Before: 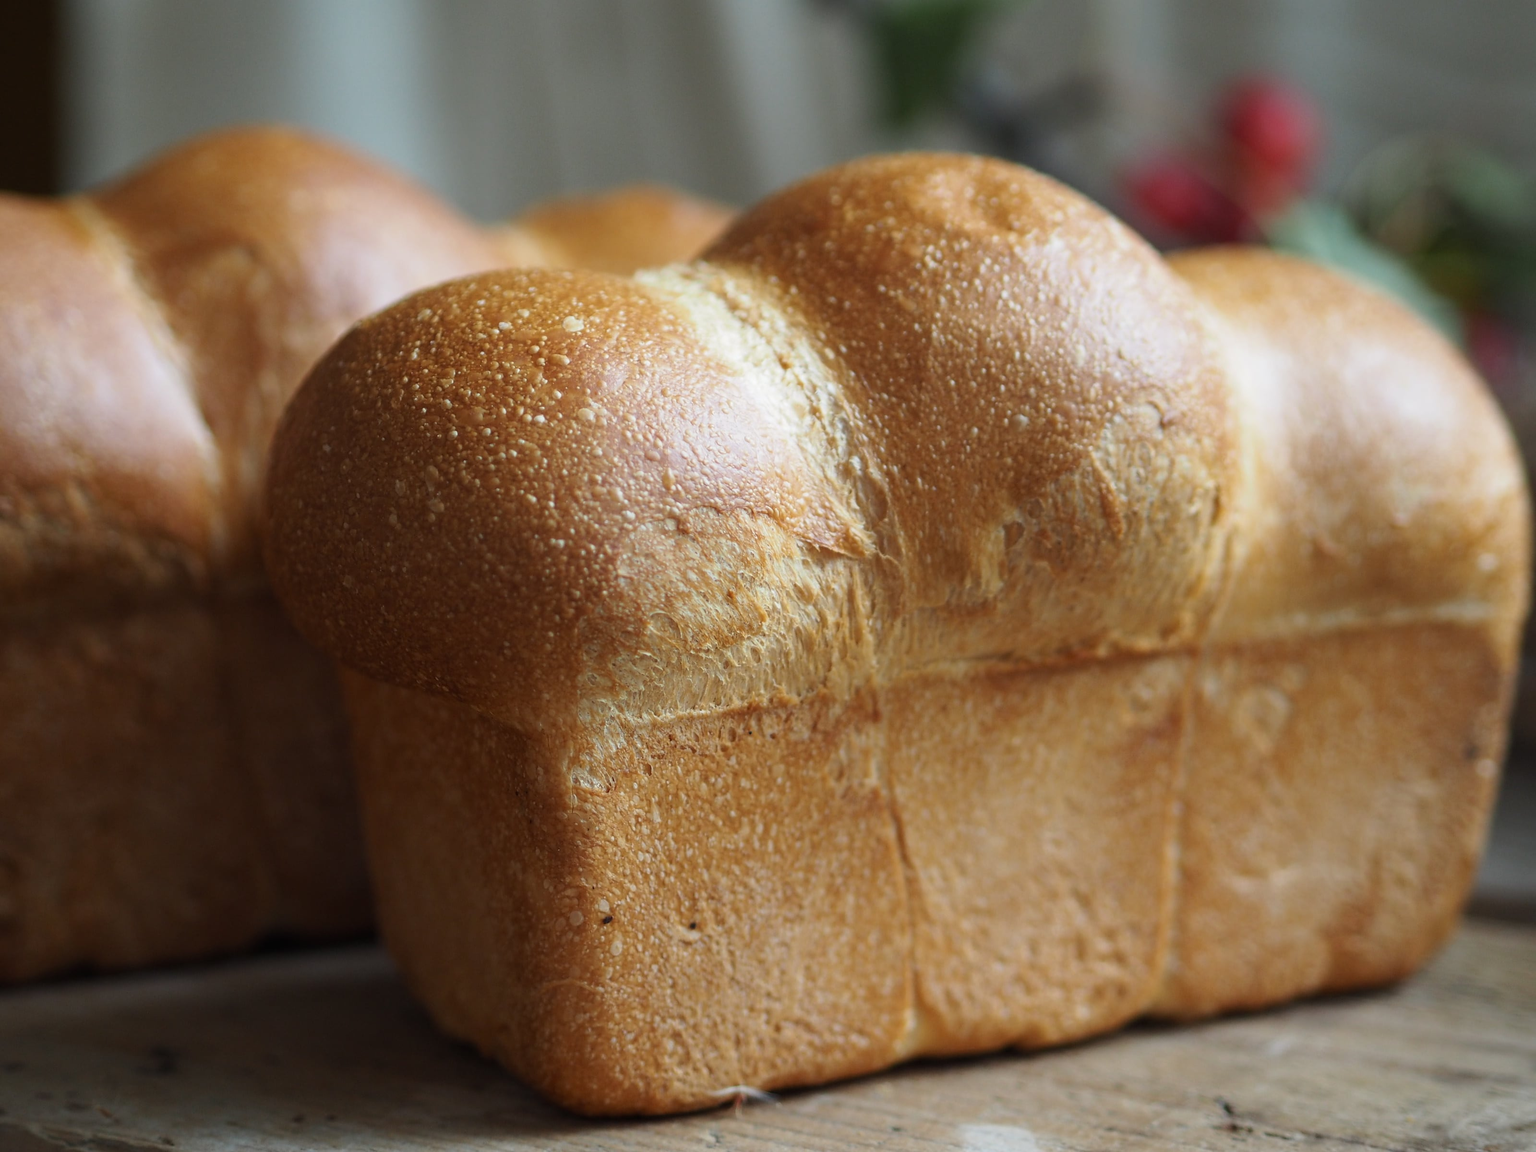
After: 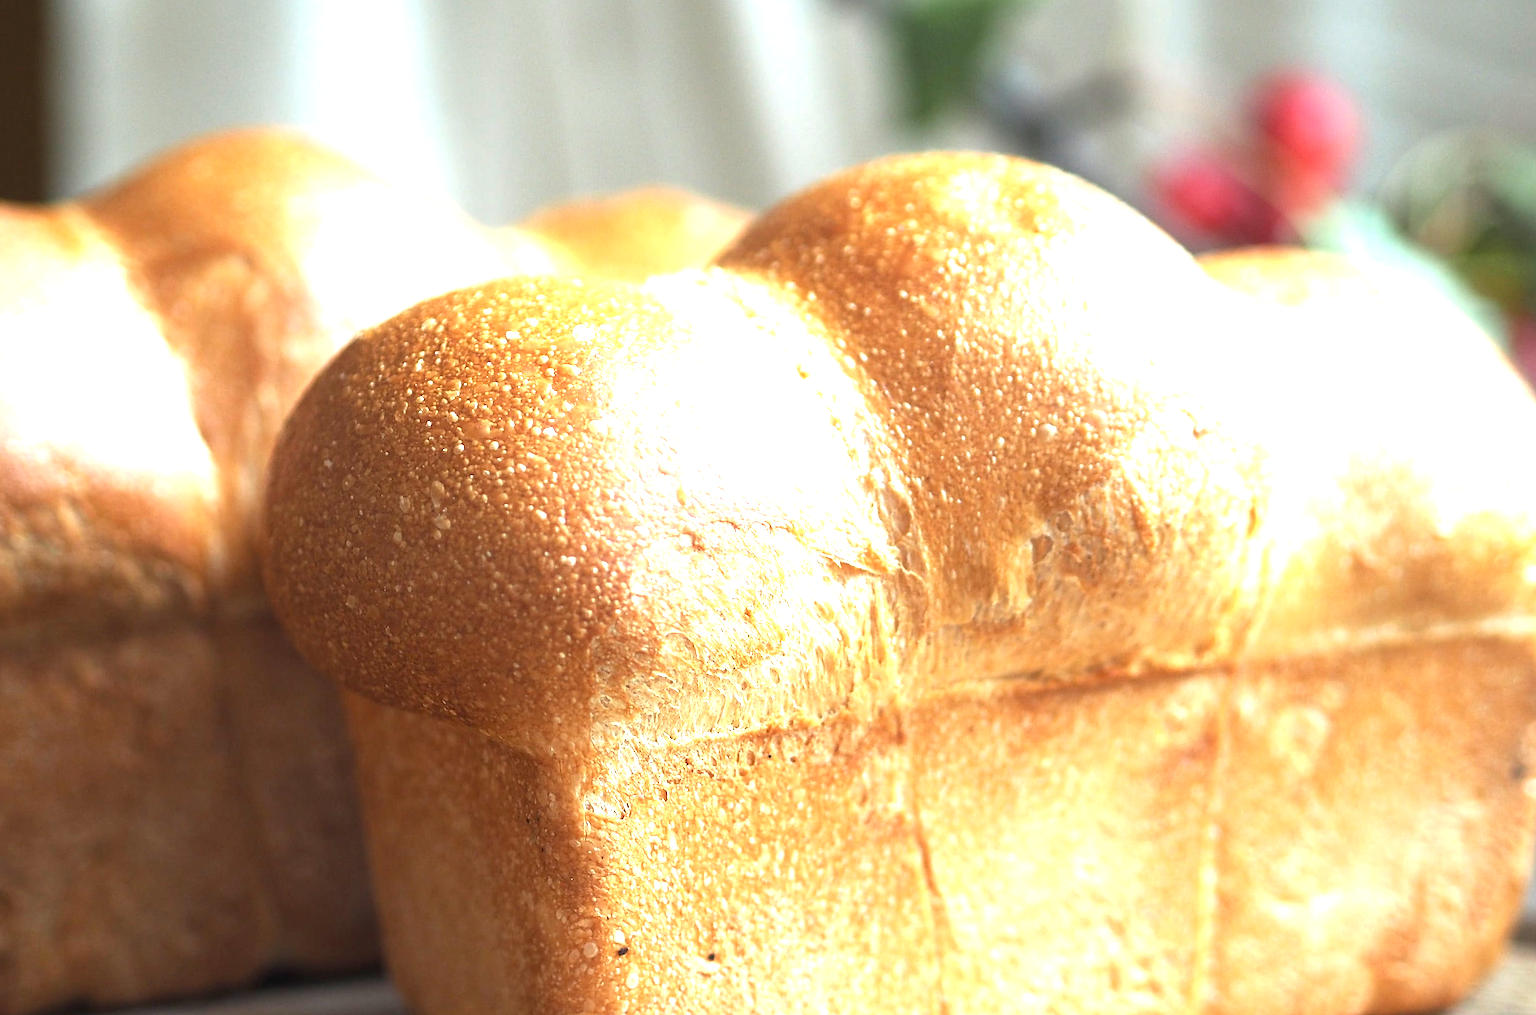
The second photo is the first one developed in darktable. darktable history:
exposure: exposure 2.007 EV, compensate highlight preservation false
crop and rotate: angle 0.369°, left 0.262%, right 2.591%, bottom 14.342%
sharpen: on, module defaults
